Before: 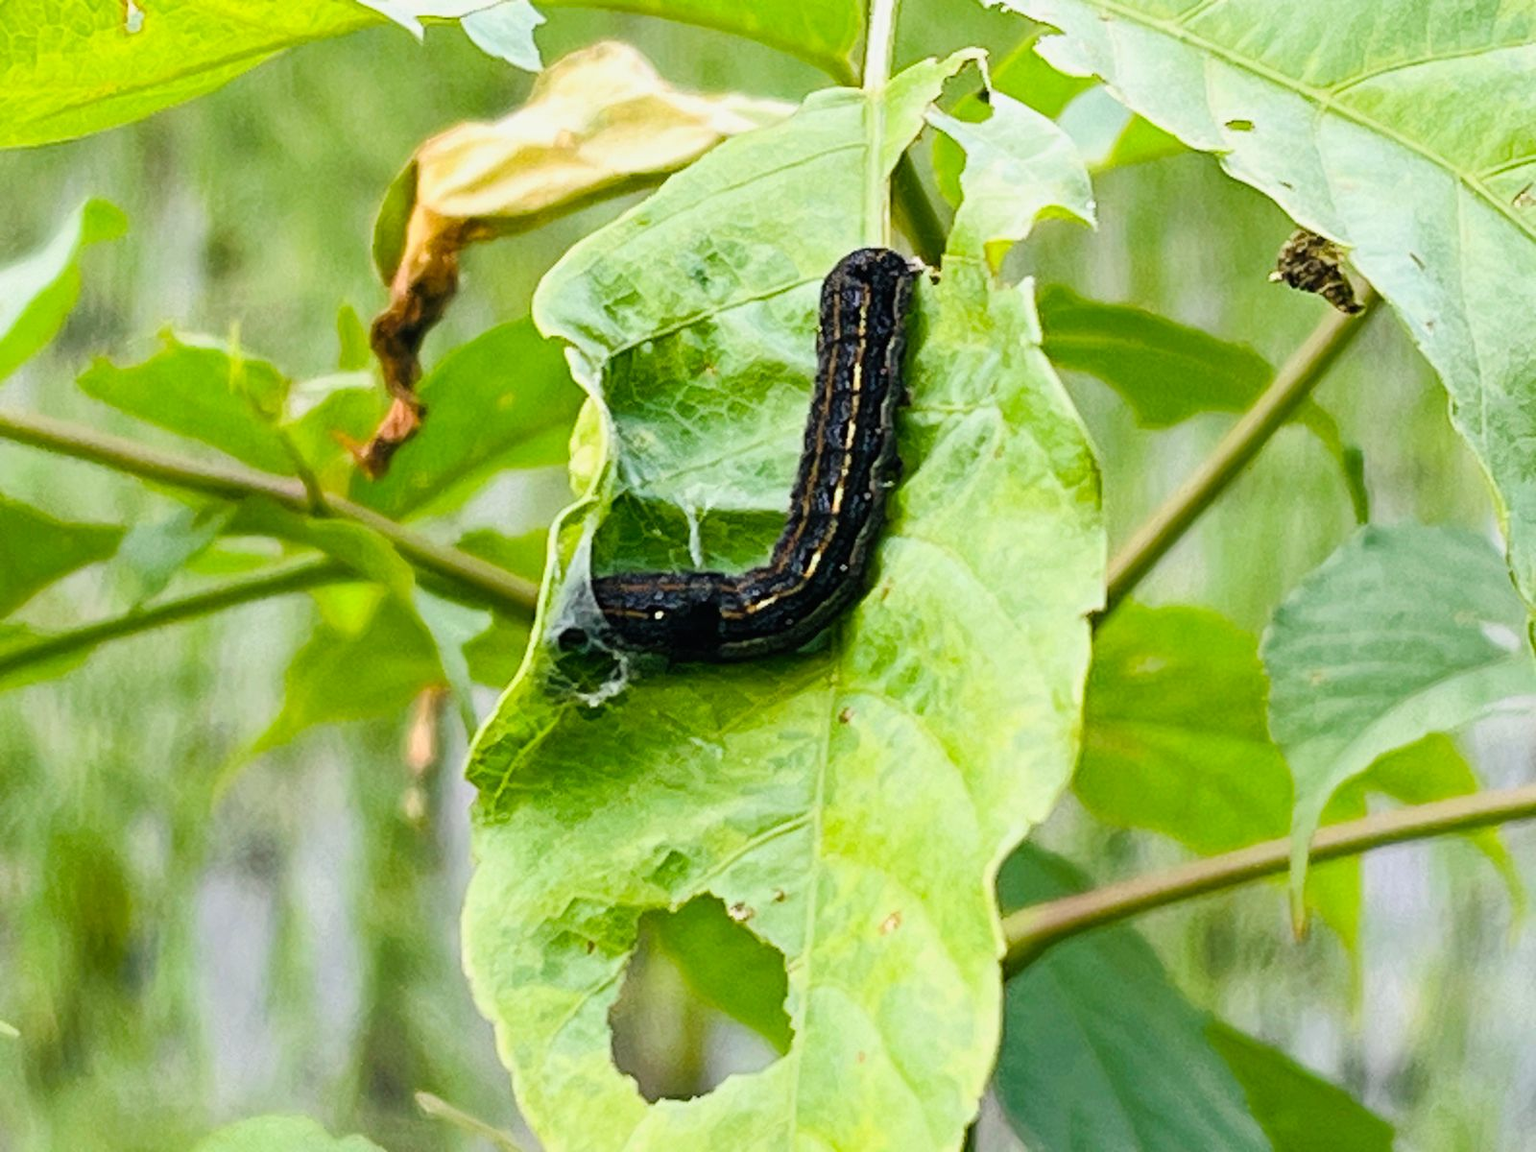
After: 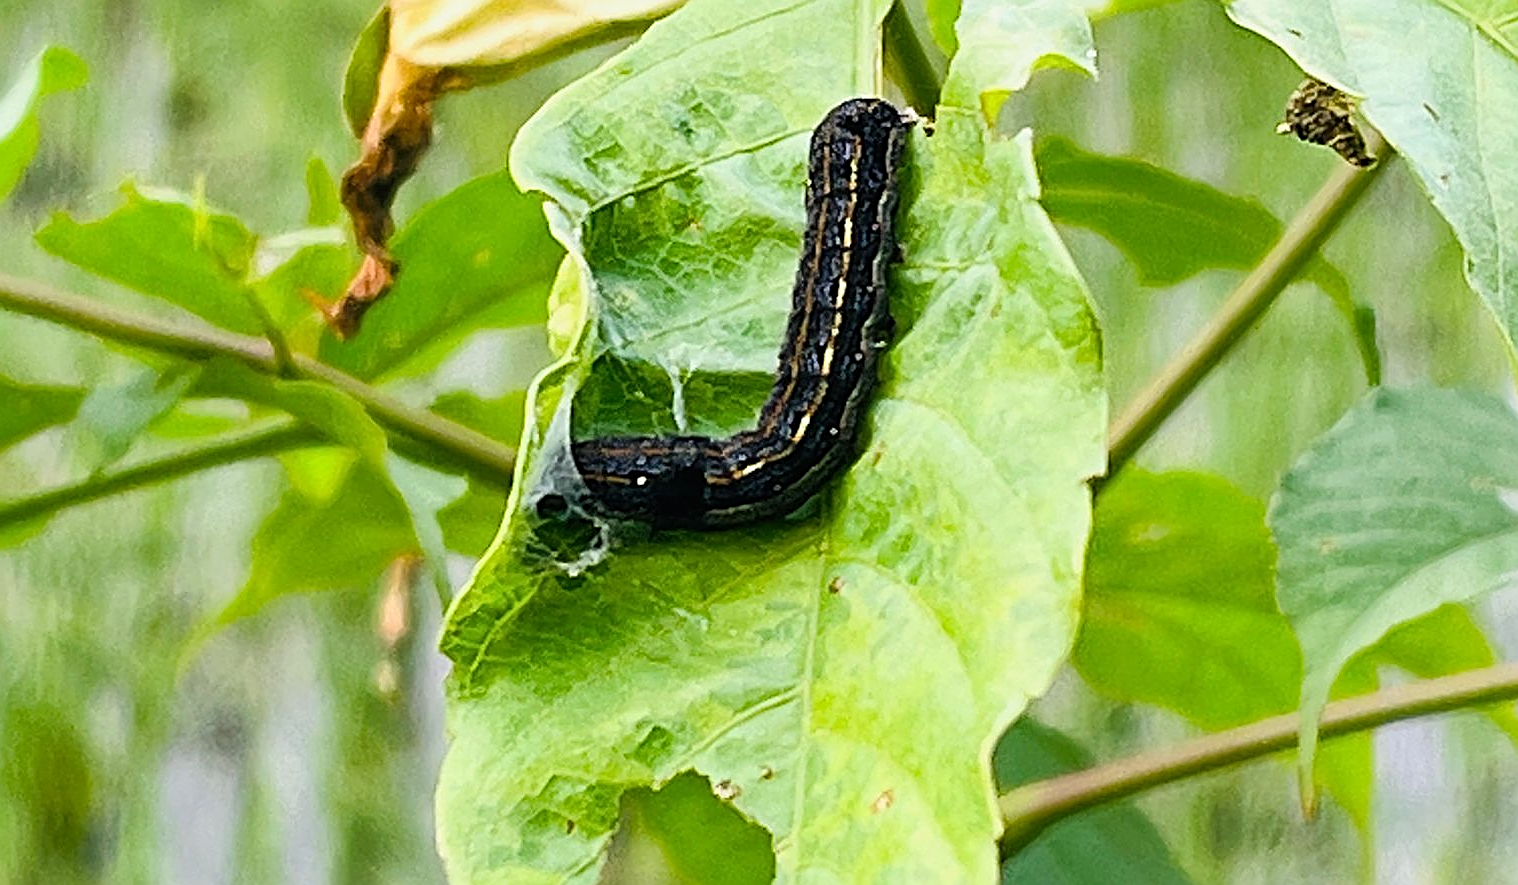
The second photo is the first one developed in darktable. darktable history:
sharpen: amount 0.995
crop and rotate: left 2.888%, top 13.343%, right 2.194%, bottom 12.894%
